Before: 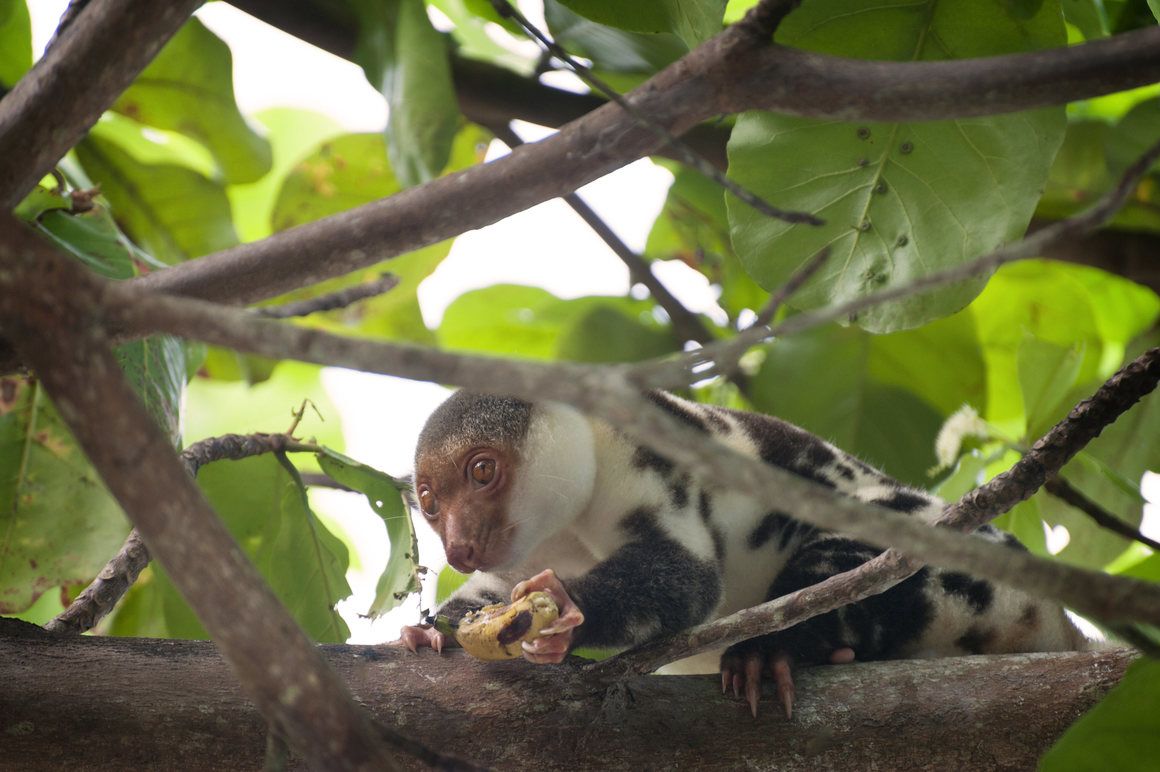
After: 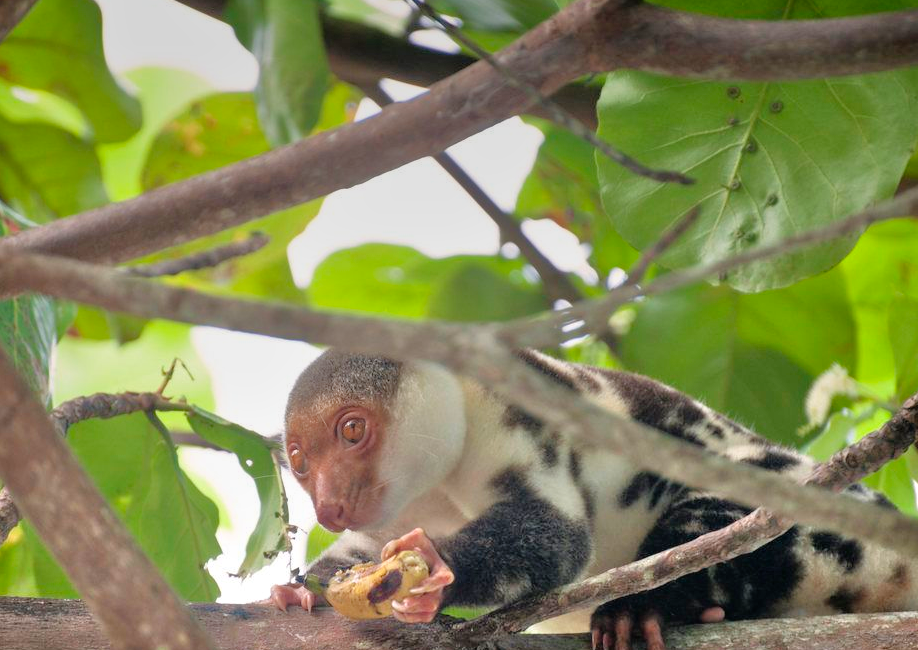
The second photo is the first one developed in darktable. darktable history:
crop: left 11.225%, top 5.381%, right 9.565%, bottom 10.314%
graduated density: on, module defaults
tone equalizer: -7 EV 0.15 EV, -6 EV 0.6 EV, -5 EV 1.15 EV, -4 EV 1.33 EV, -3 EV 1.15 EV, -2 EV 0.6 EV, -1 EV 0.15 EV, mask exposure compensation -0.5 EV
